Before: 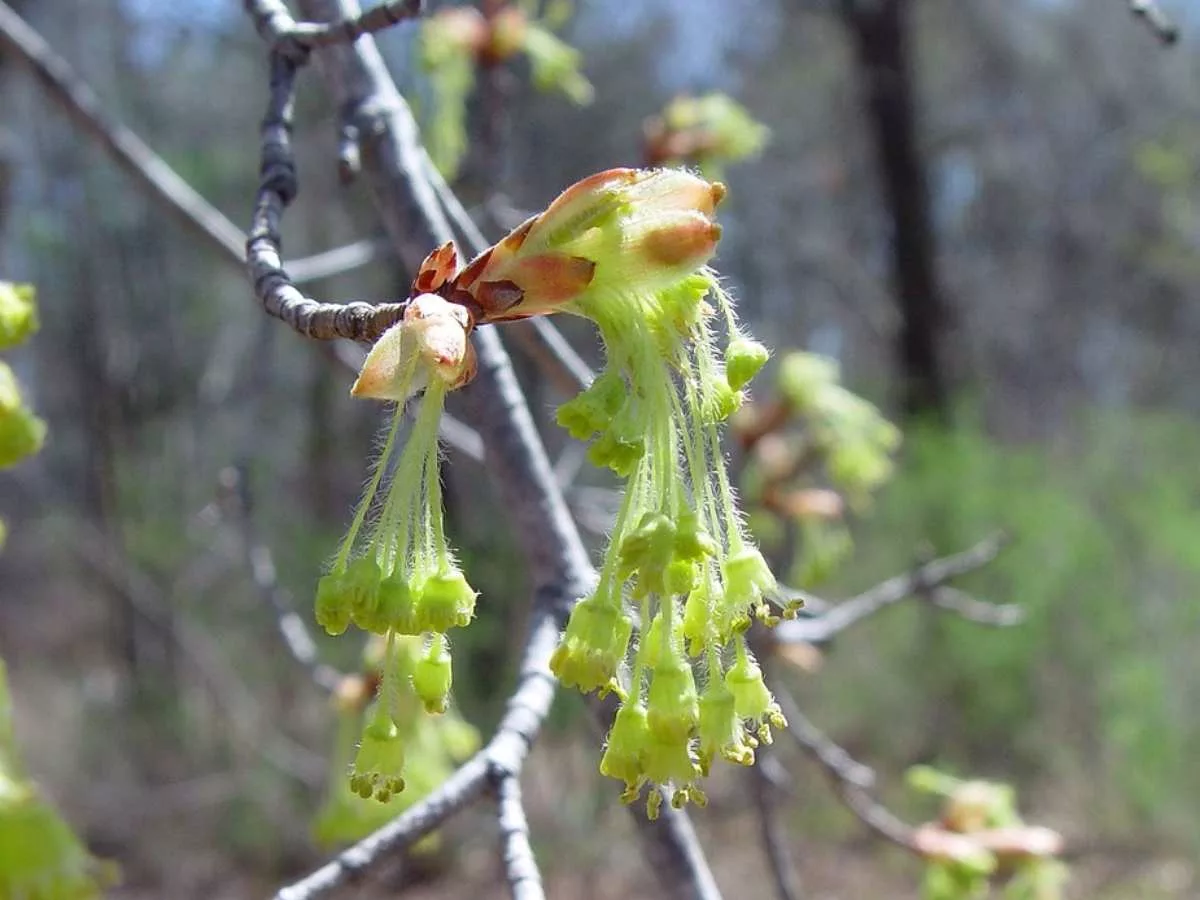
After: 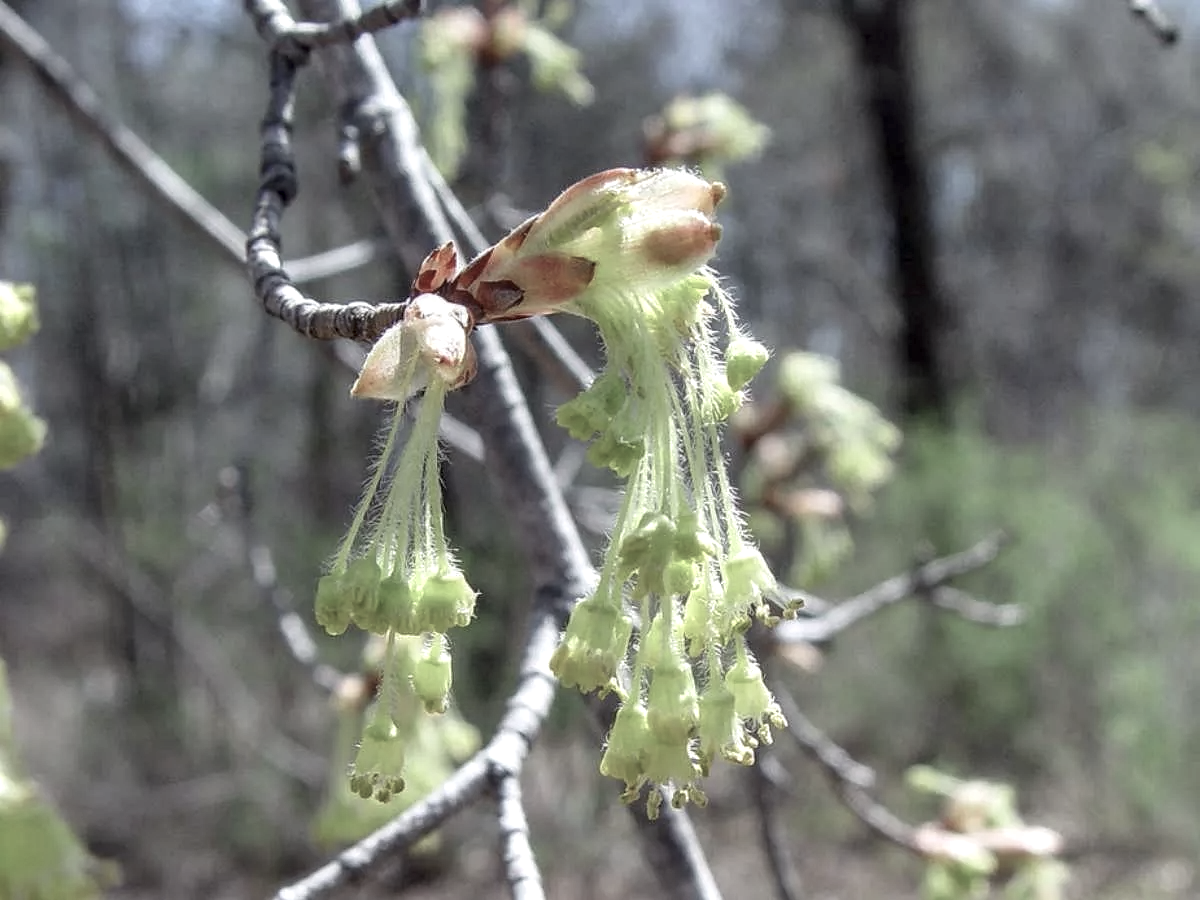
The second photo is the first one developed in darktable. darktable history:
local contrast: highlights 61%, detail 143%, midtone range 0.428
color balance rgb: linear chroma grading › global chroma -16.06%, perceptual saturation grading › global saturation -32.85%, global vibrance -23.56%
